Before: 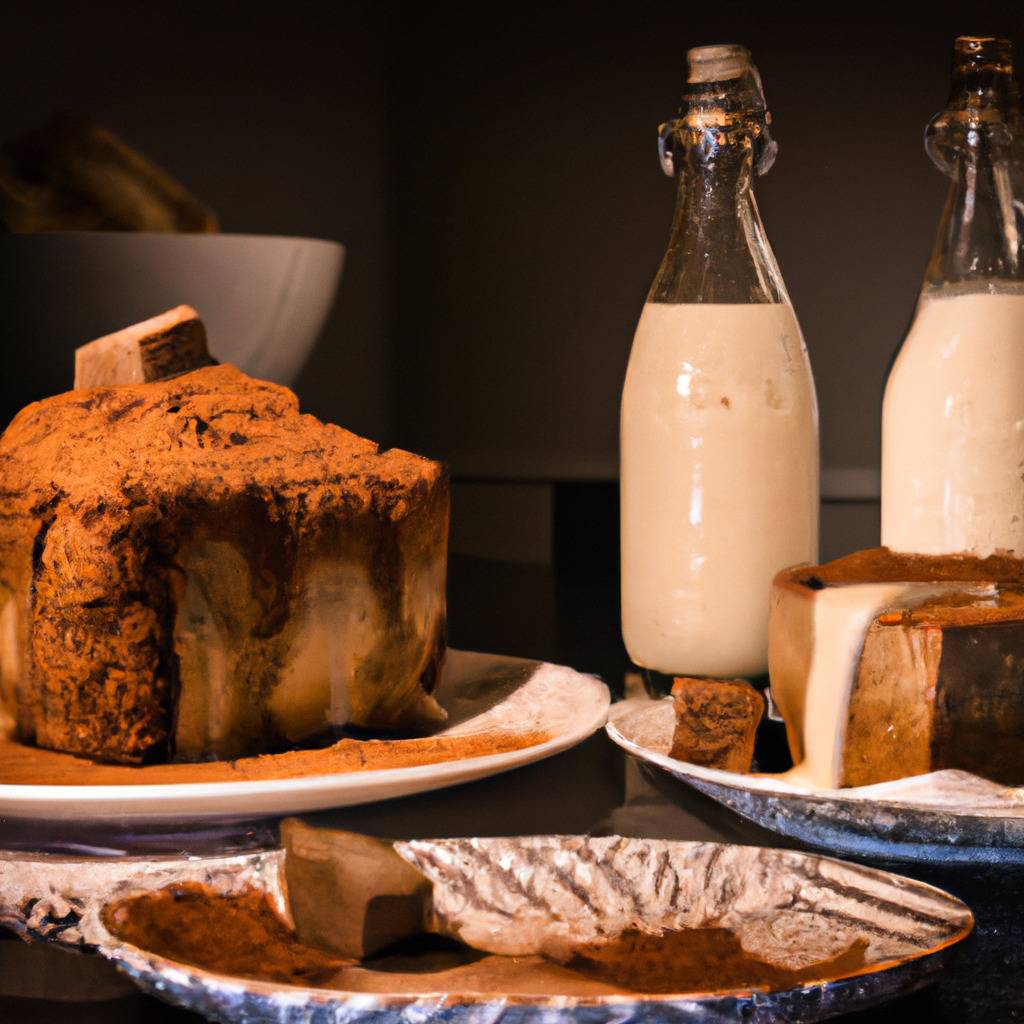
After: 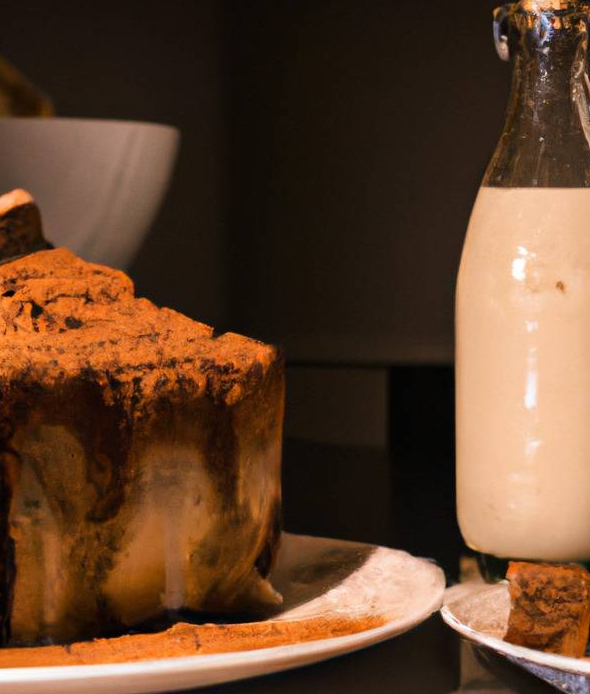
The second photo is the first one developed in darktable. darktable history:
crop: left 16.188%, top 11.394%, right 26.145%, bottom 20.825%
